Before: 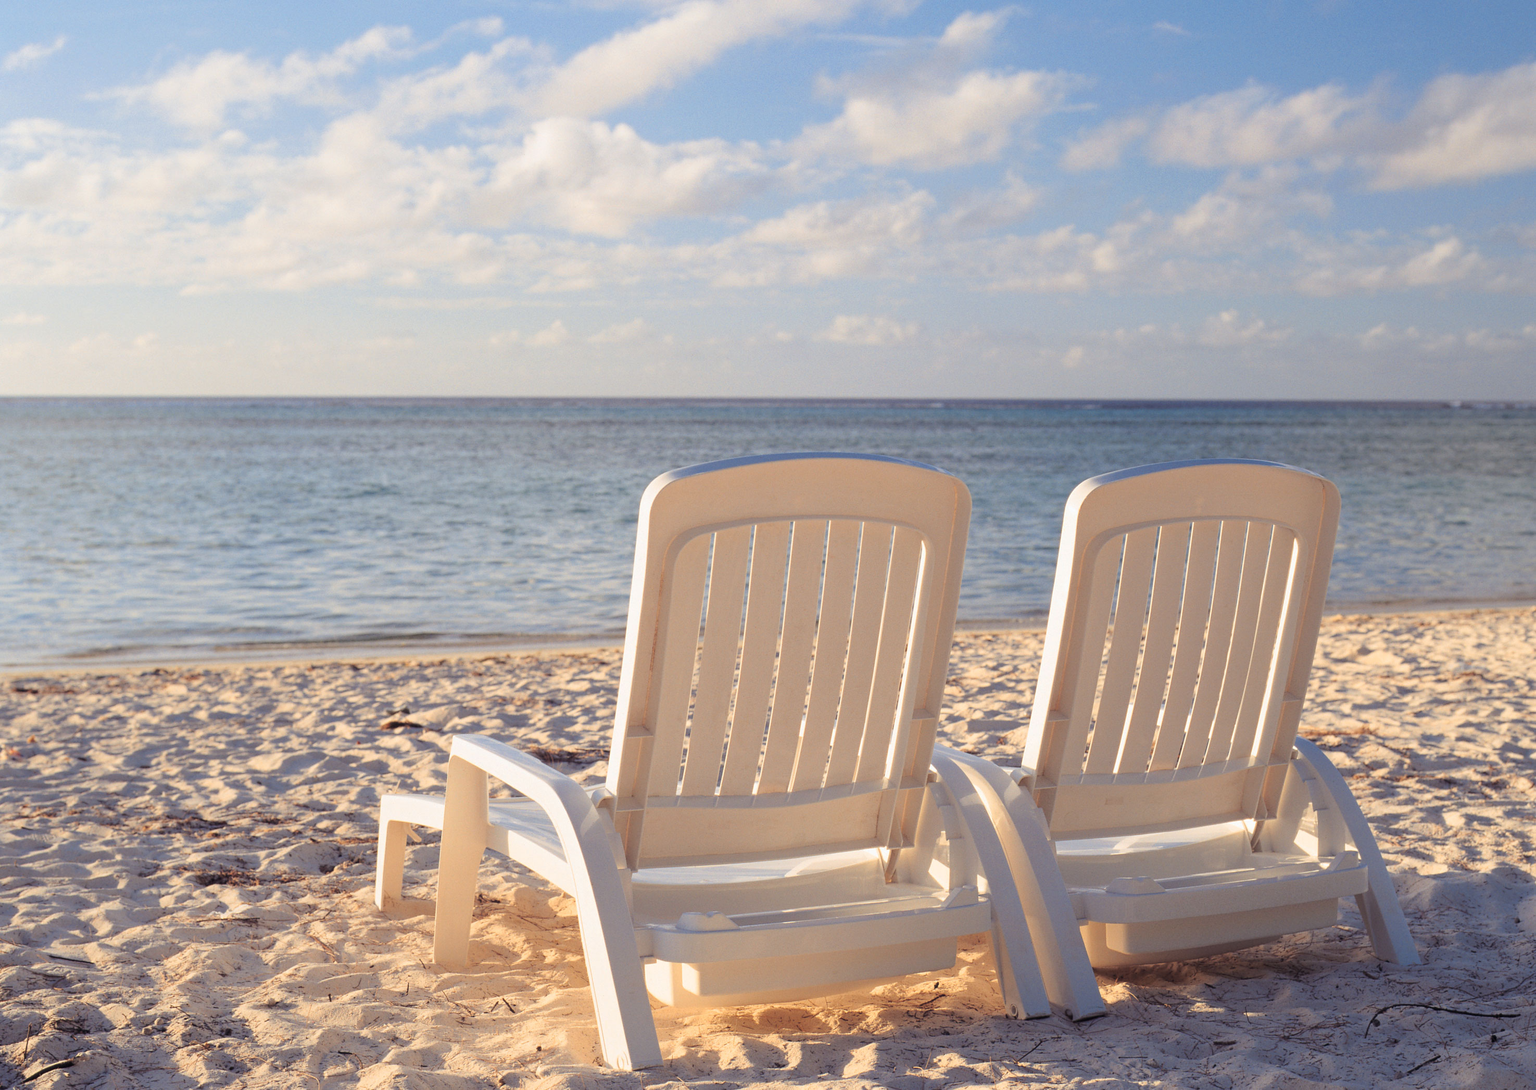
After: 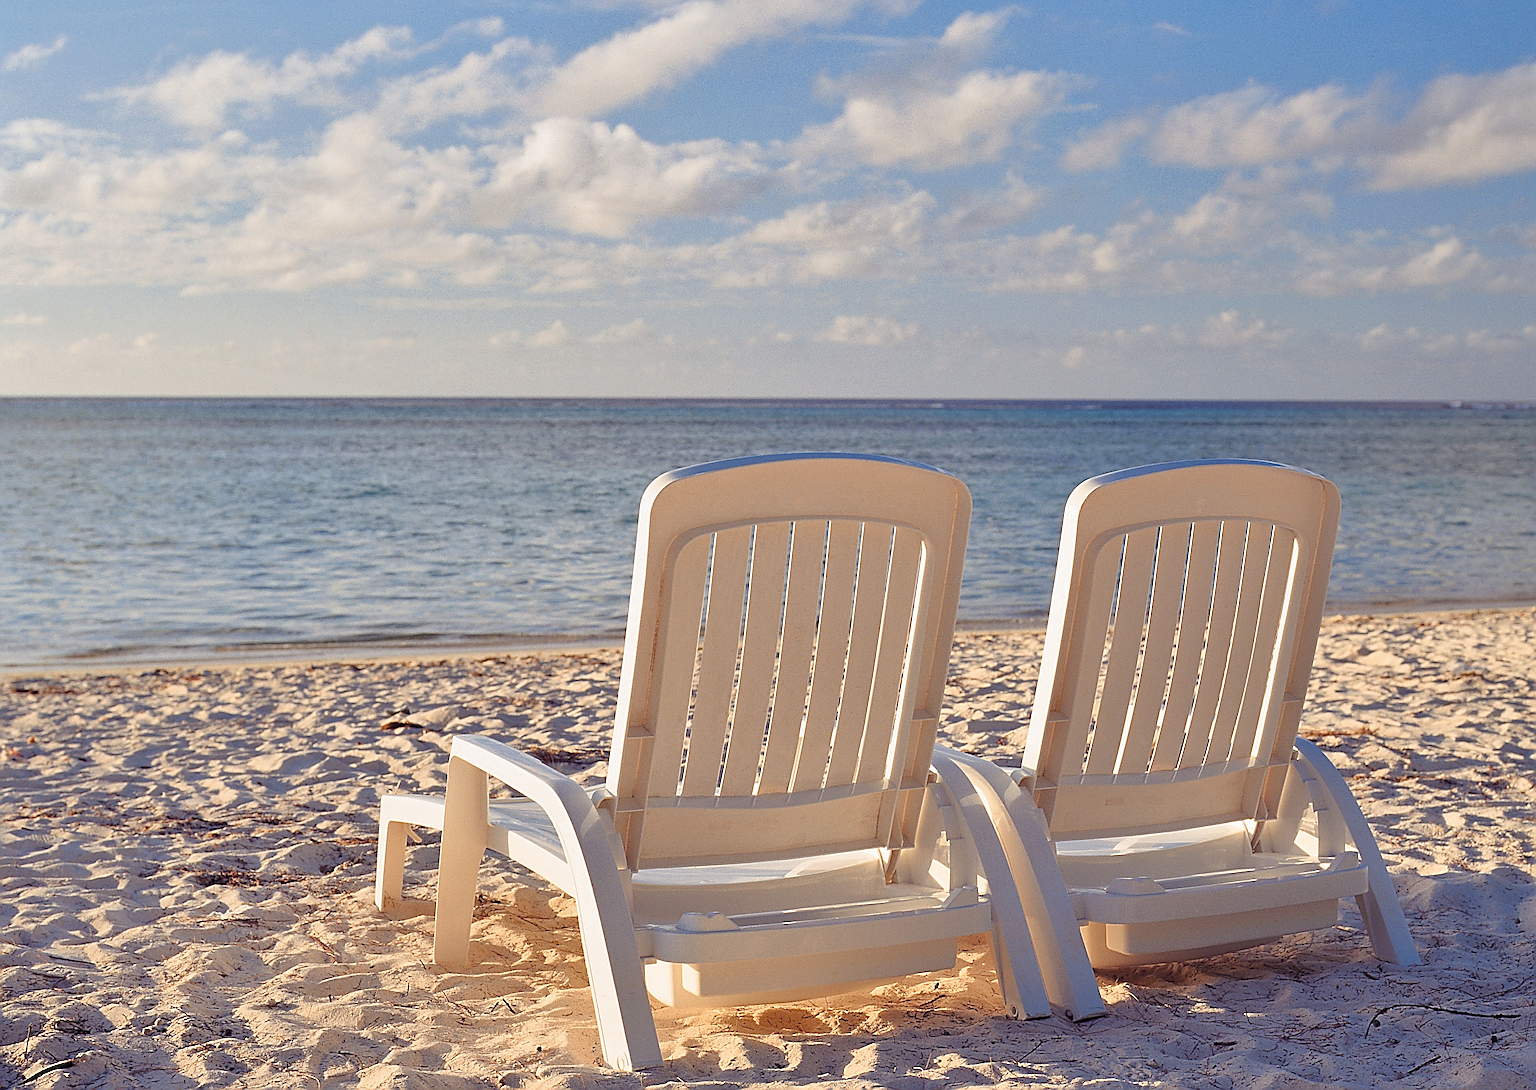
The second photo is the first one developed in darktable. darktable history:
sharpen: amount 1.989
color balance rgb: shadows lift › chroma 1.836%, shadows lift › hue 263.14°, linear chroma grading › shadows -9.744%, linear chroma grading › global chroma 19.461%, perceptual saturation grading › global saturation 20%, perceptual saturation grading › highlights -48.952%, perceptual saturation grading › shadows 25.373%
shadows and highlights: shadows 52.68, soften with gaussian
